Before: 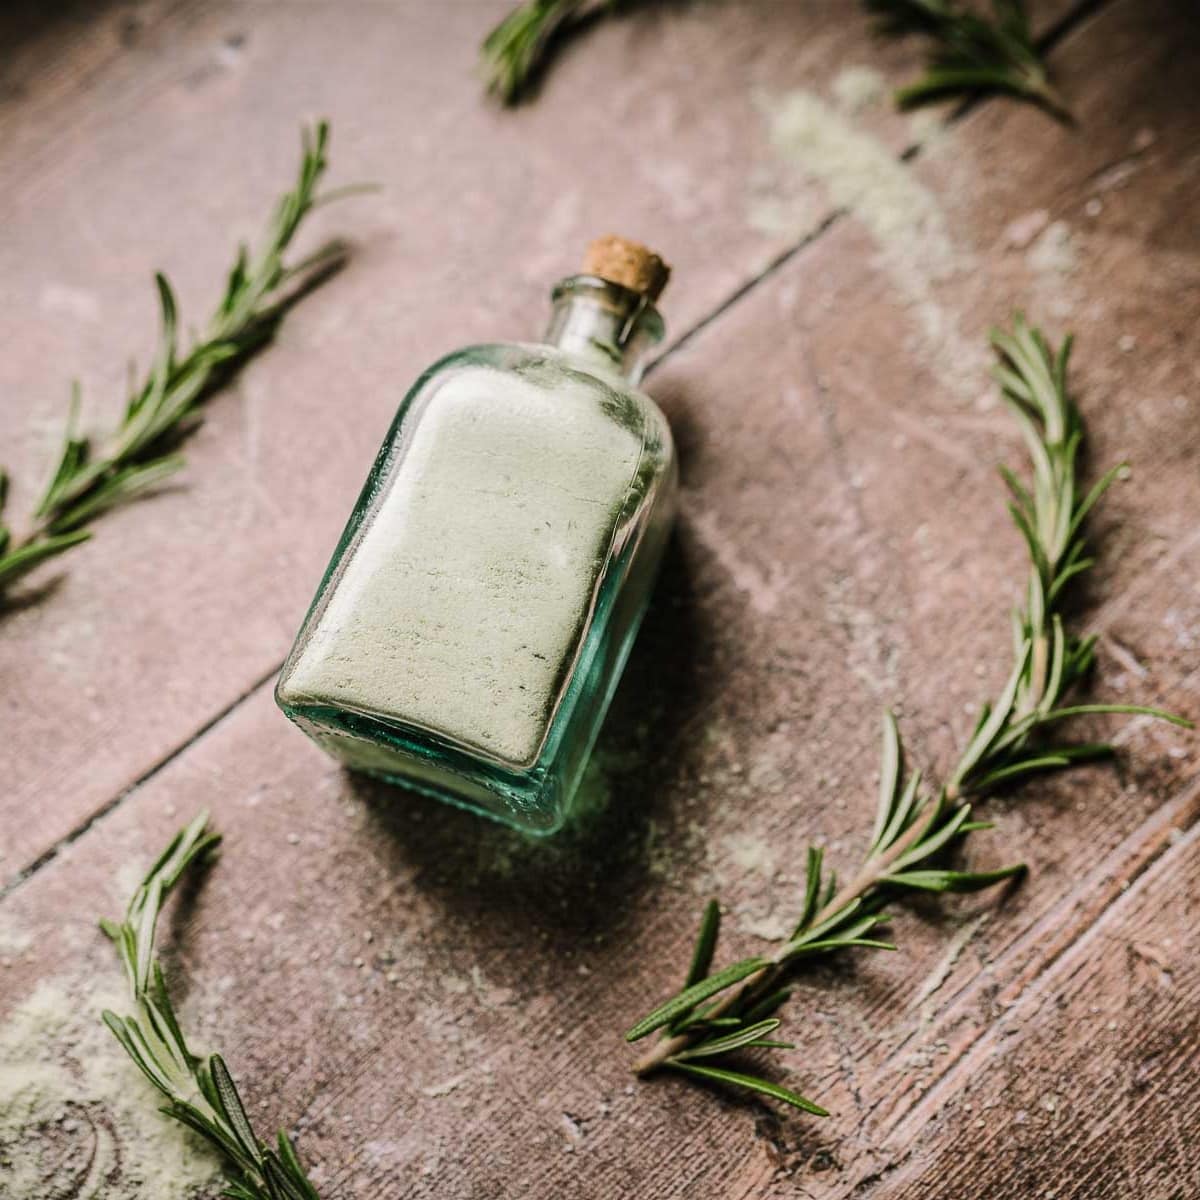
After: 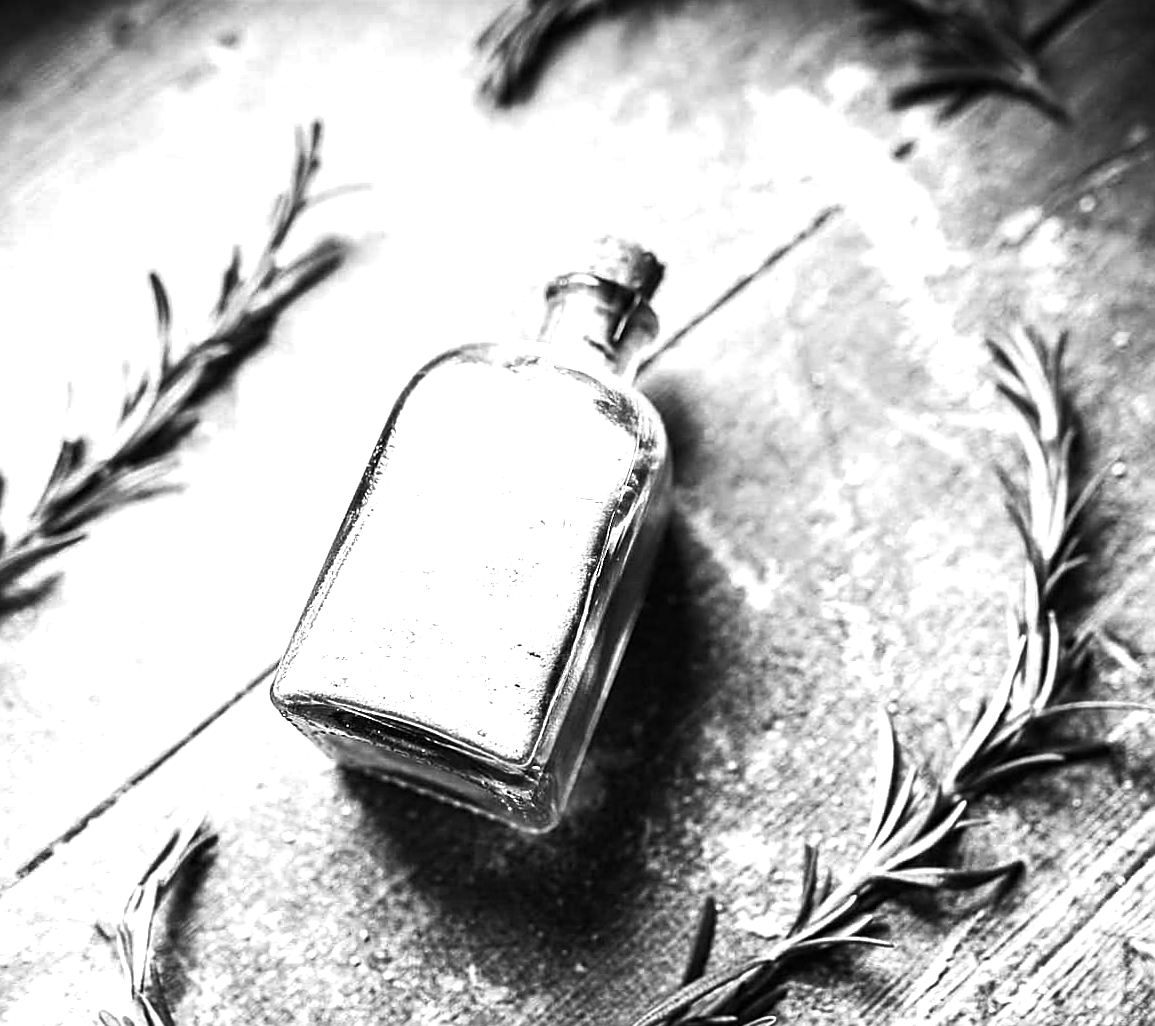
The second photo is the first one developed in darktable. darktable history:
crop and rotate: angle 0.2°, left 0.275%, right 3.127%, bottom 14.18%
contrast brightness saturation: saturation -1
sharpen: on, module defaults
color balance rgb: linear chroma grading › highlights 100%, linear chroma grading › global chroma 23.41%, perceptual saturation grading › global saturation 35.38%, hue shift -10.68°, perceptual brilliance grading › highlights 47.25%, perceptual brilliance grading › mid-tones 22.2%, perceptual brilliance grading › shadows -5.93%
